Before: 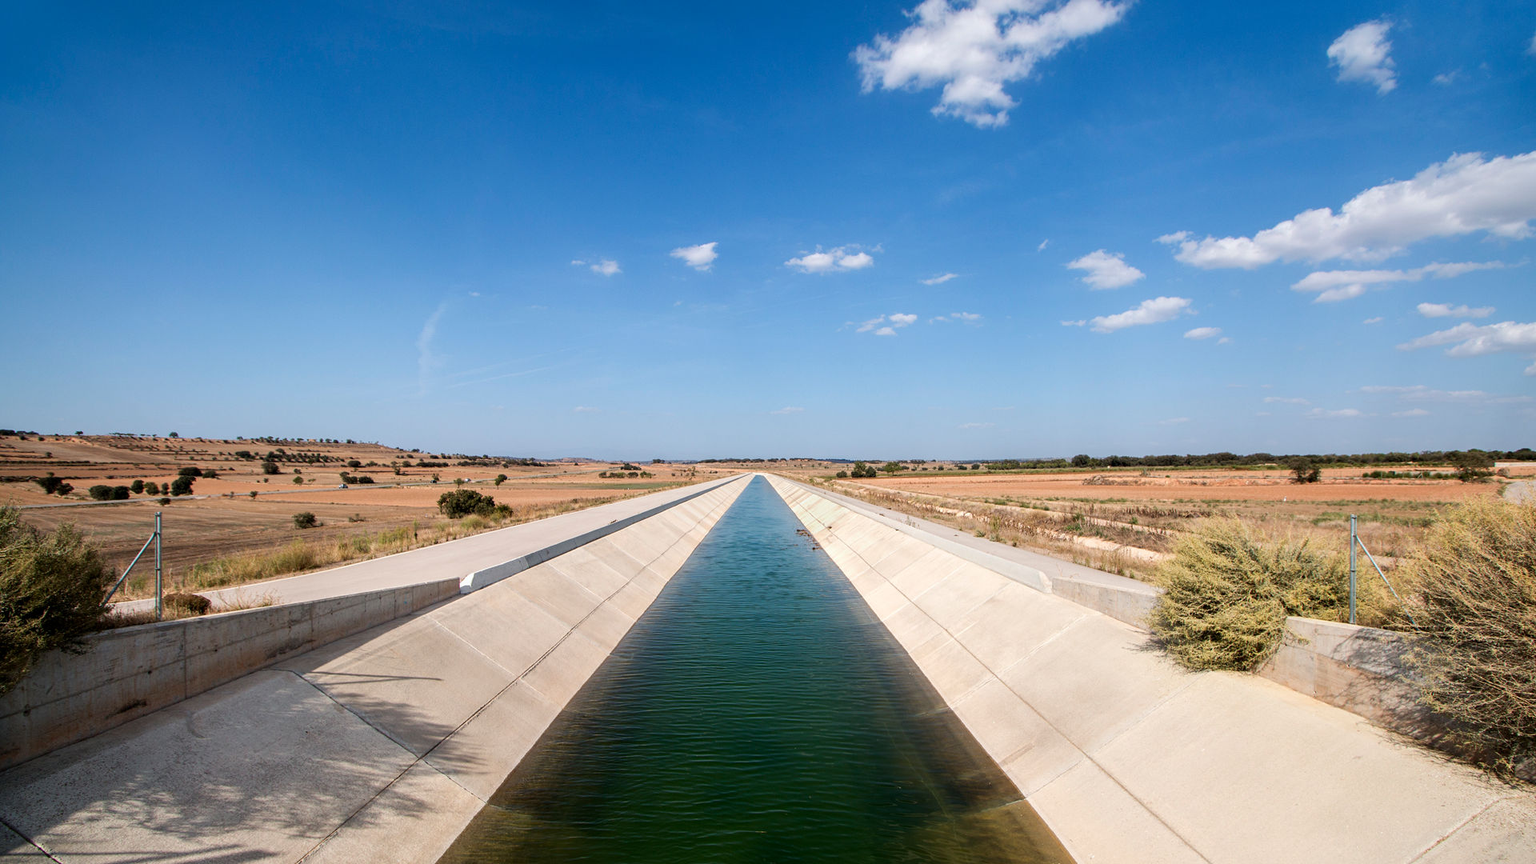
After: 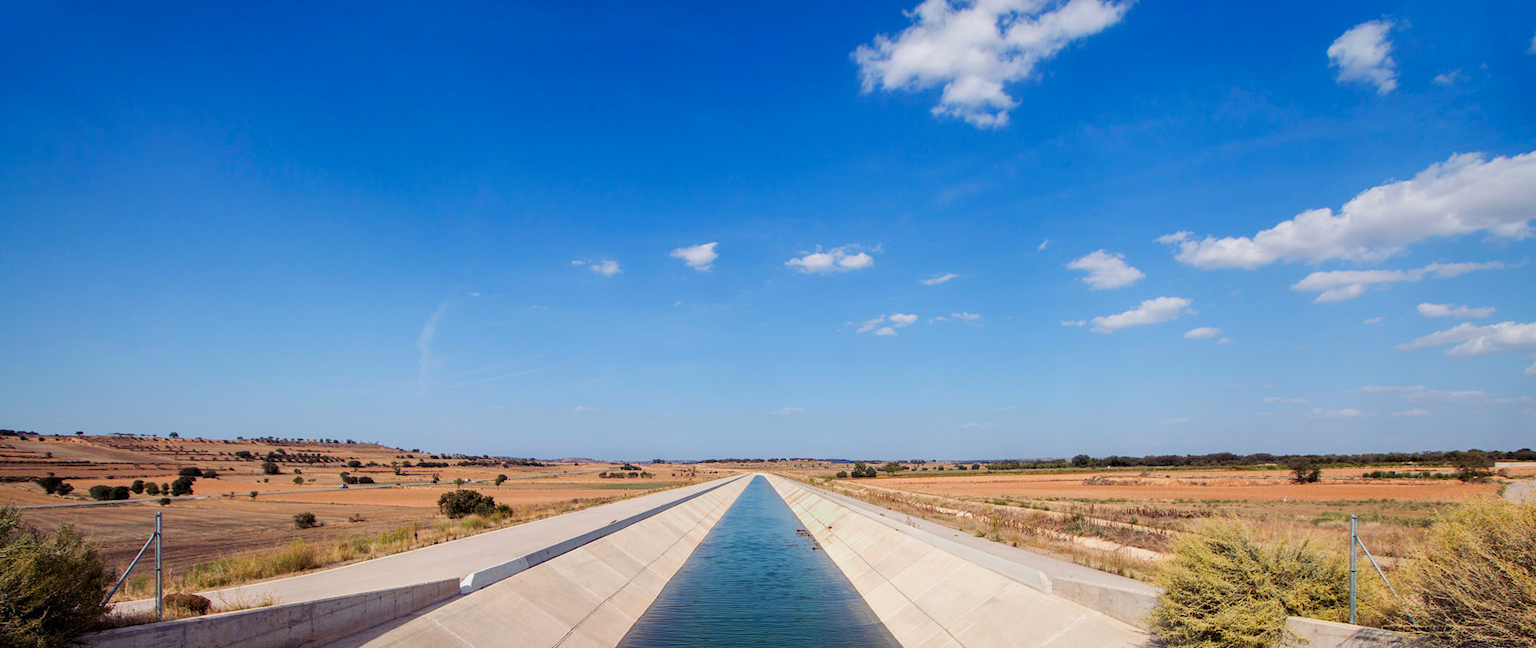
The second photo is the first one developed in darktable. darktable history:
crop: bottom 24.986%
color balance rgb: shadows lift › luminance -21.649%, shadows lift › chroma 8.928%, shadows lift › hue 283.29°, perceptual saturation grading › global saturation 19.922%, contrast -9.802%
